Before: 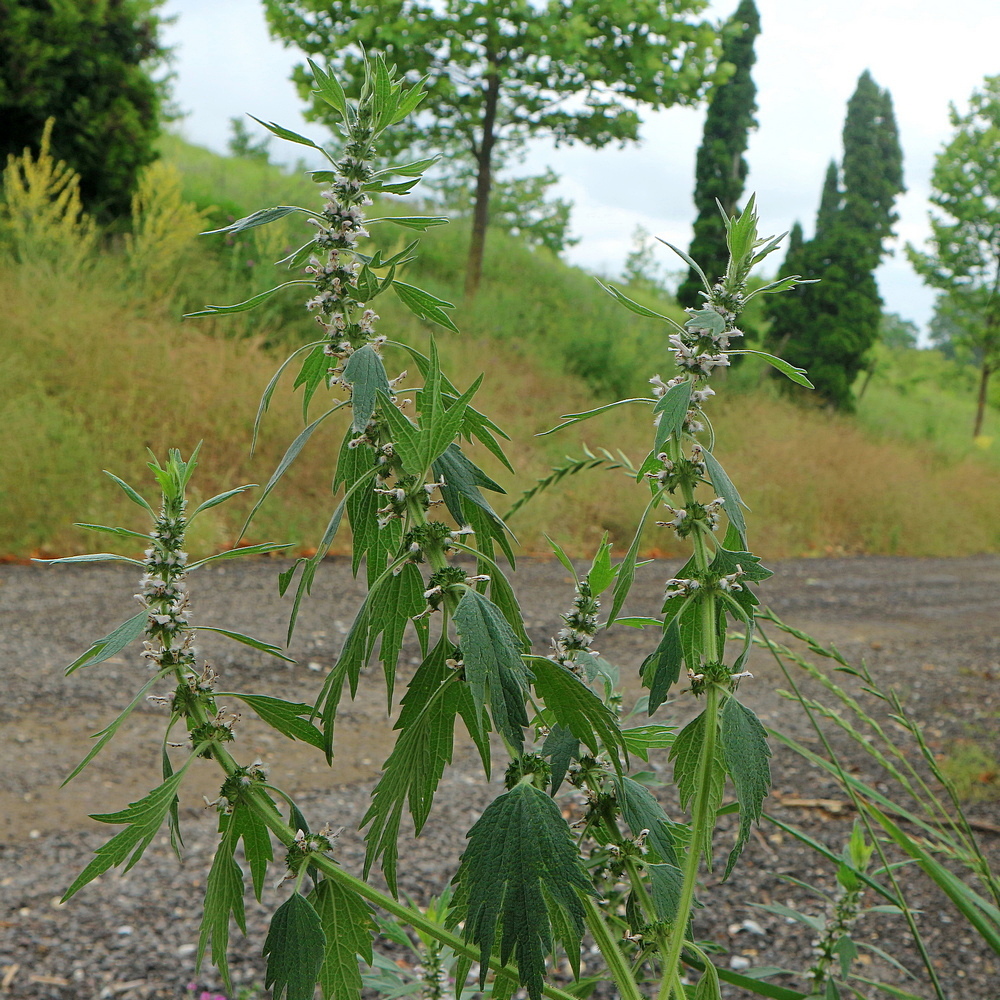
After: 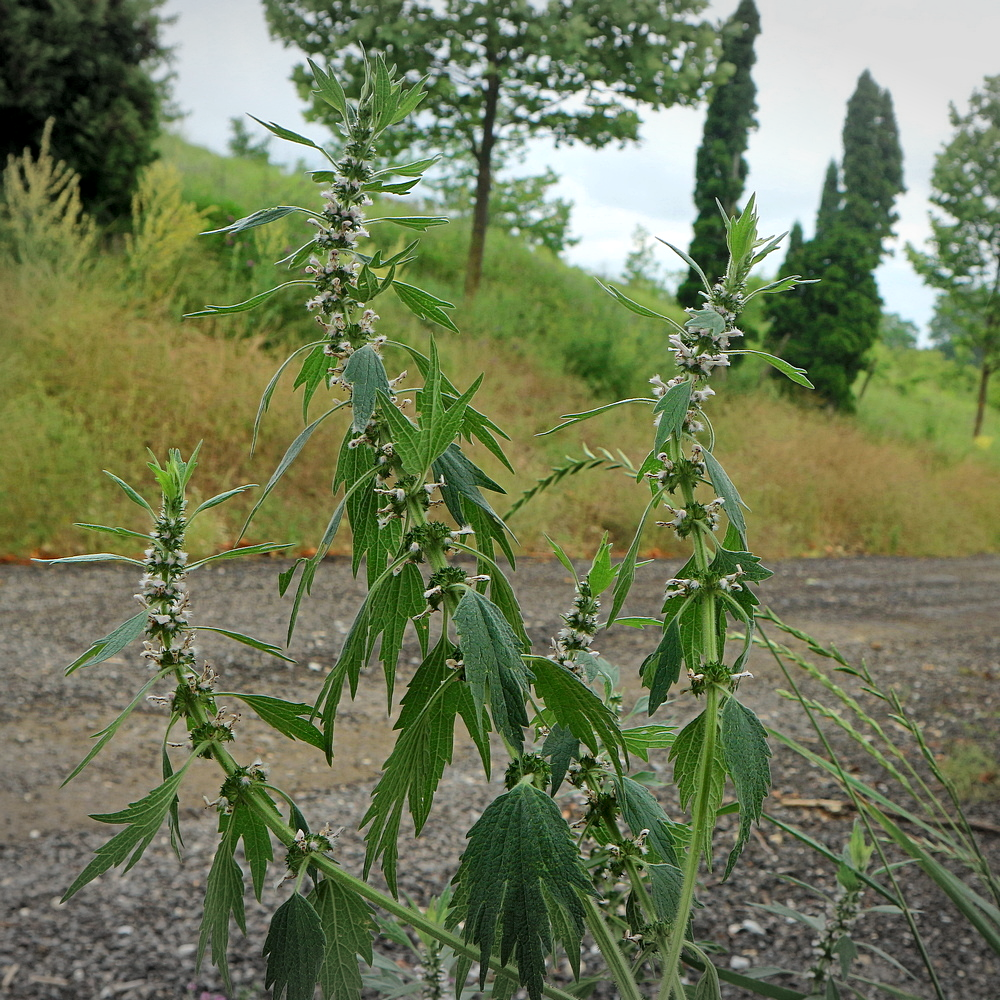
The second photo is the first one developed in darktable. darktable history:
local contrast: mode bilateral grid, contrast 20, coarseness 50, detail 132%, midtone range 0.2
vignetting: fall-off start 100%, brightness -0.282, width/height ratio 1.31
